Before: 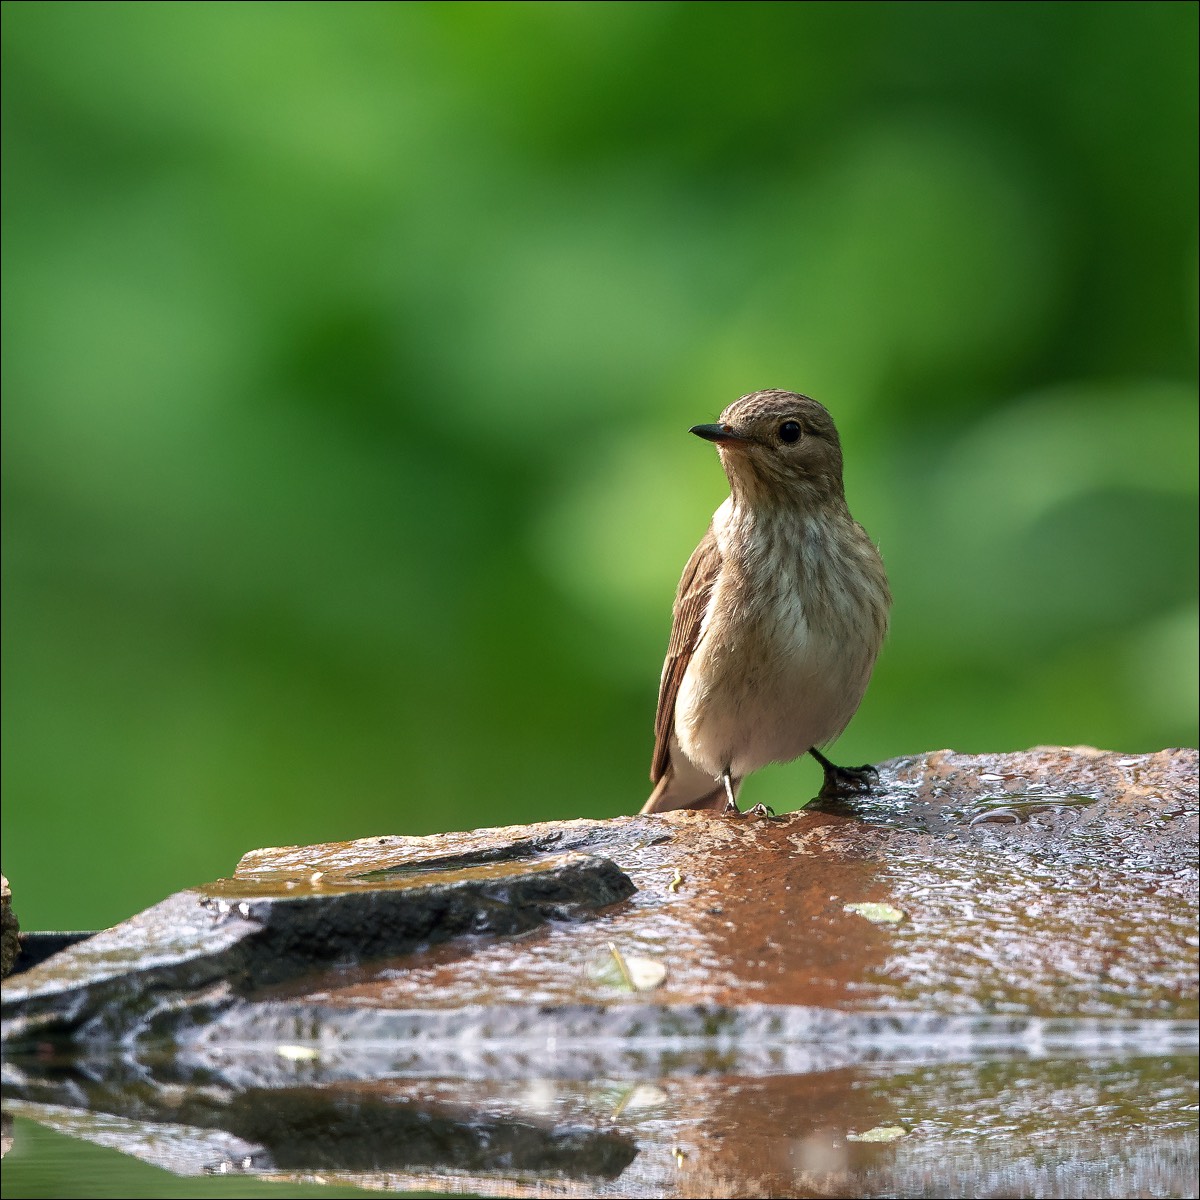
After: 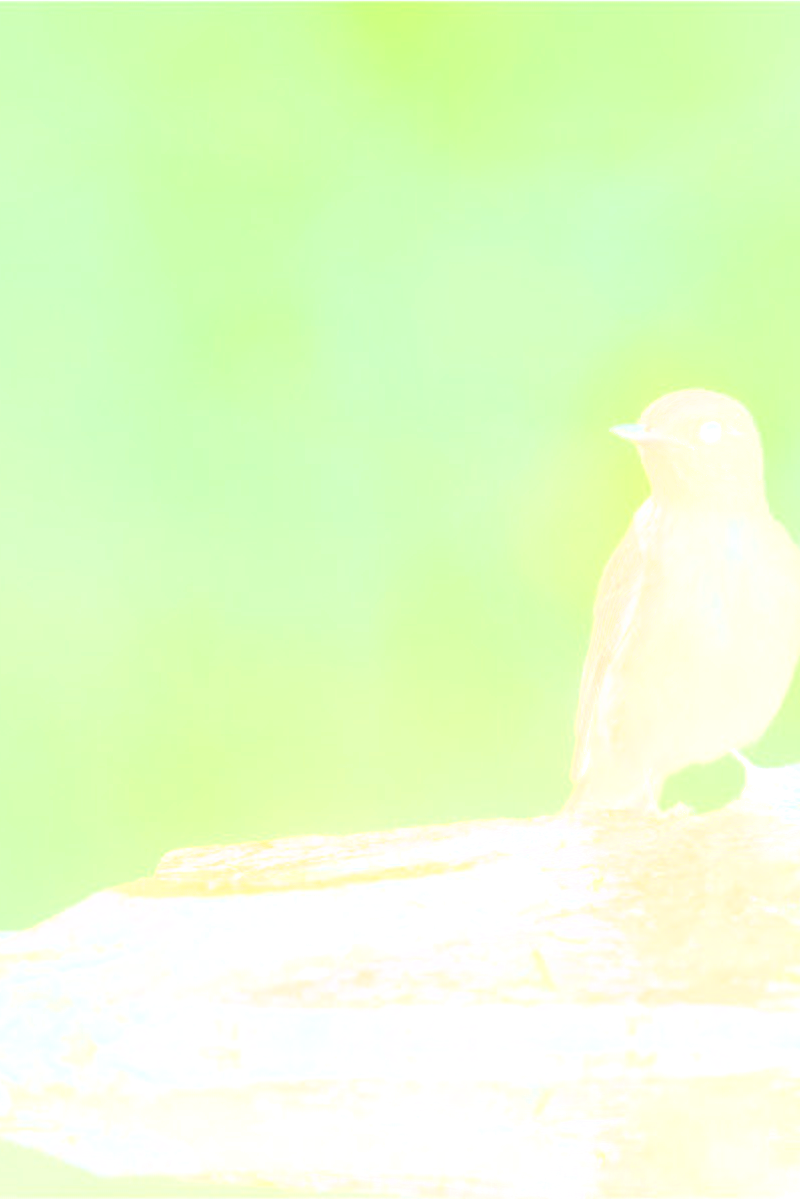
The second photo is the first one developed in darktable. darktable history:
bloom: size 85%, threshold 5%, strength 85%
tone equalizer: -8 EV -0.417 EV, -7 EV -0.389 EV, -6 EV -0.333 EV, -5 EV -0.222 EV, -3 EV 0.222 EV, -2 EV 0.333 EV, -1 EV 0.389 EV, +0 EV 0.417 EV, edges refinement/feathering 500, mask exposure compensation -1.57 EV, preserve details no
crop and rotate: left 6.617%, right 26.717%
